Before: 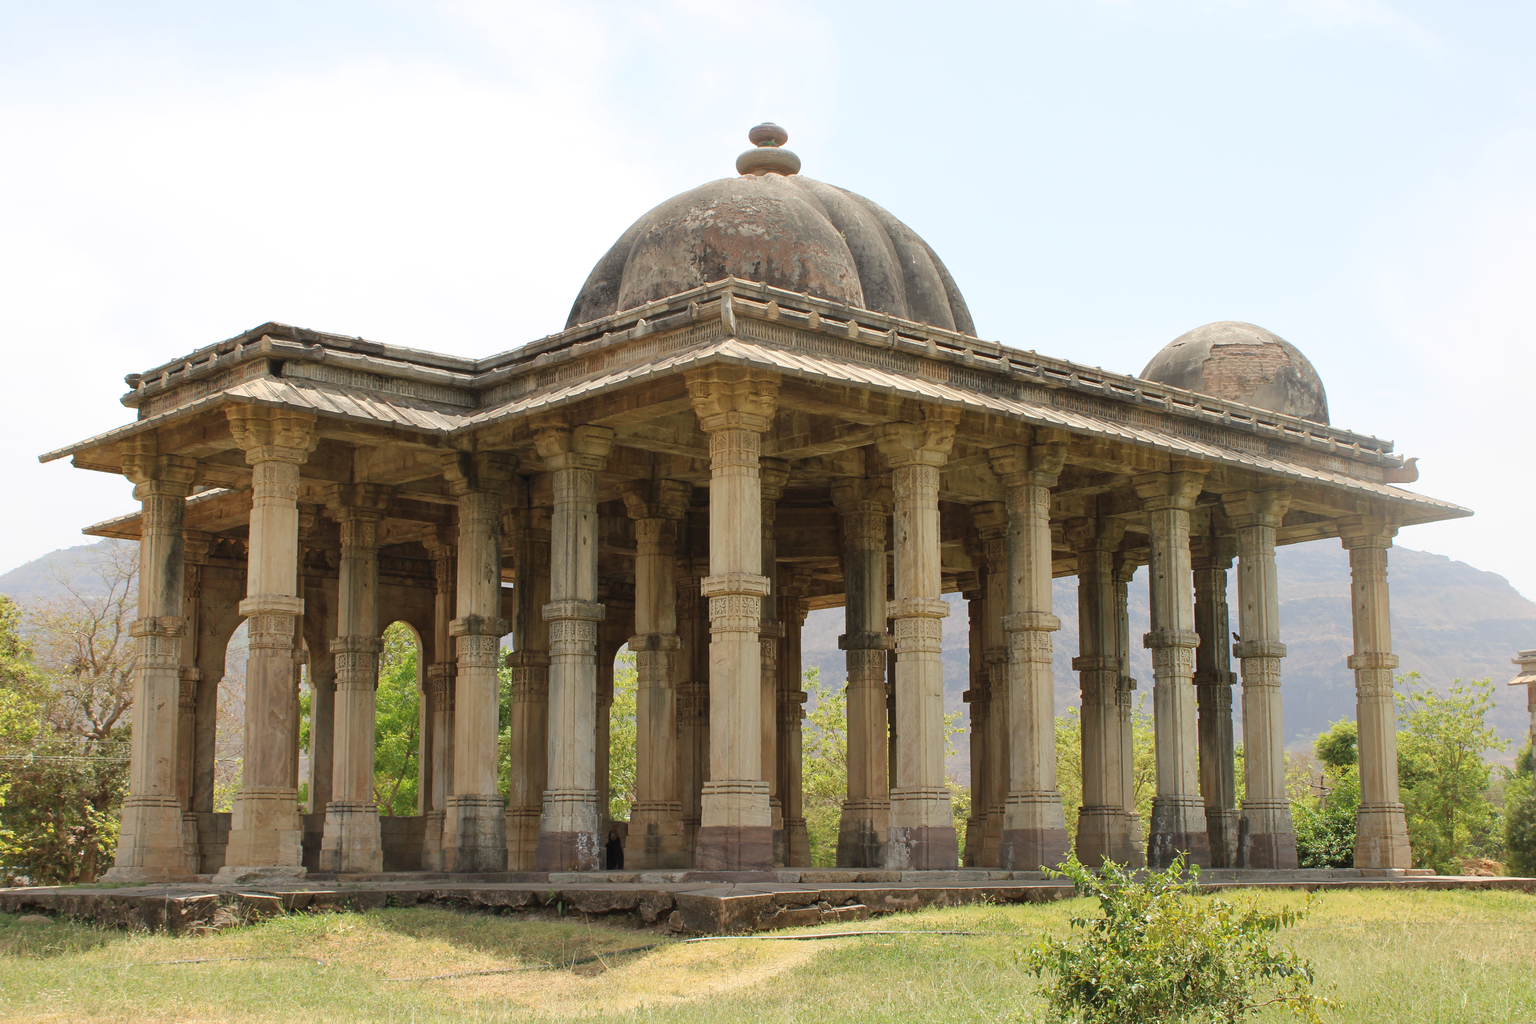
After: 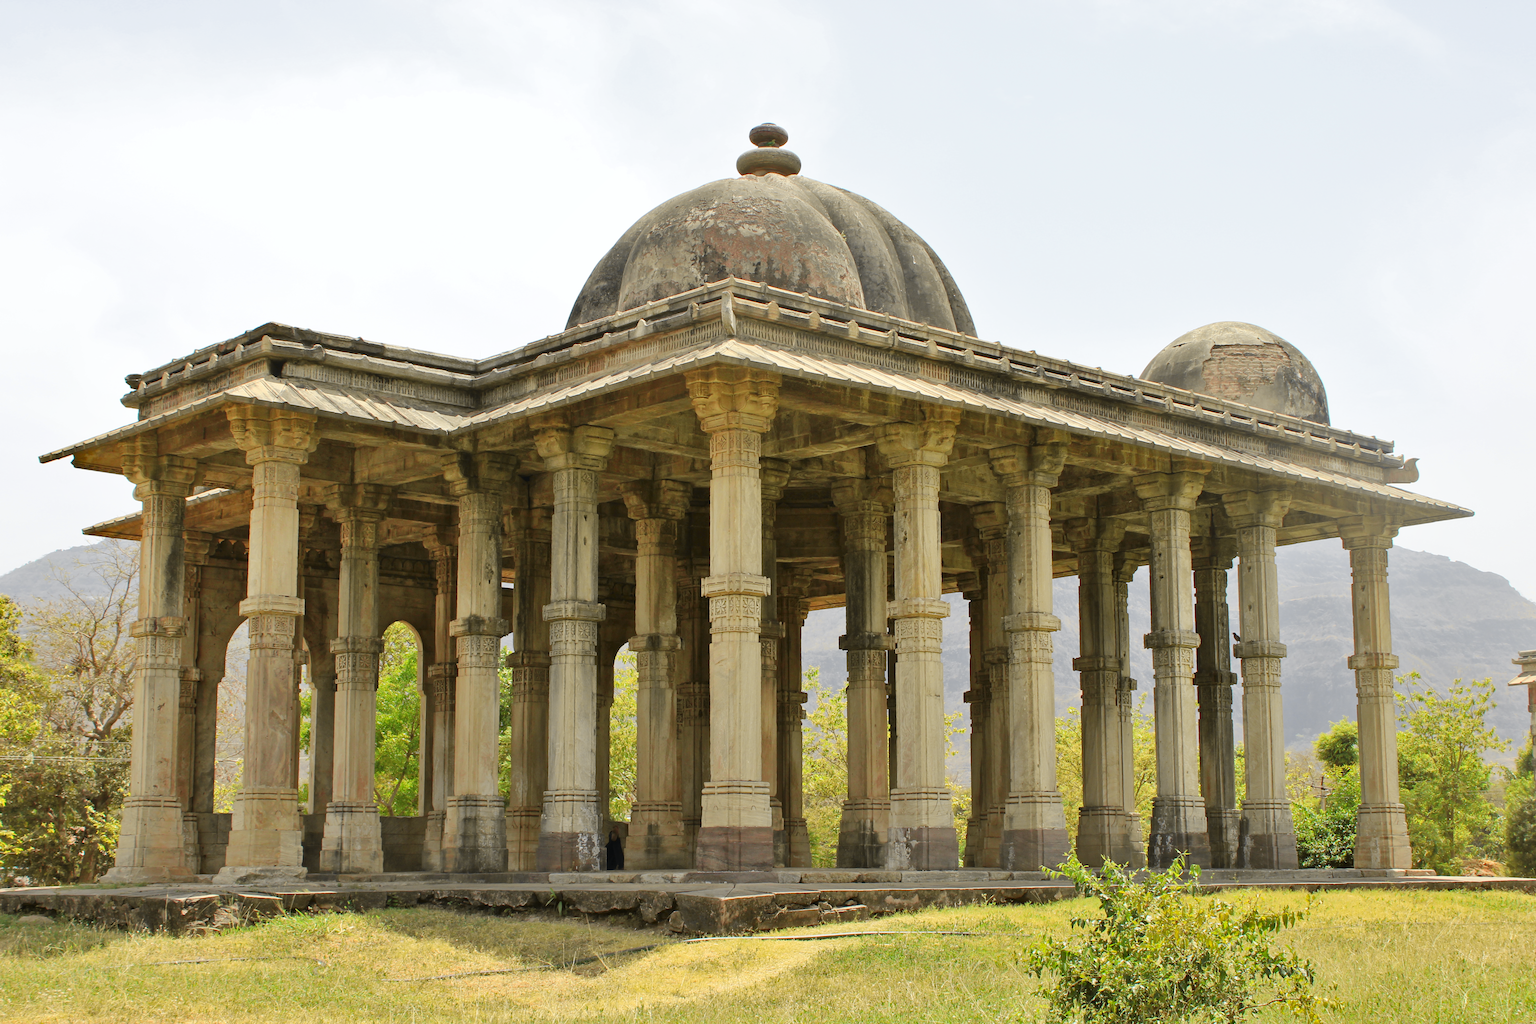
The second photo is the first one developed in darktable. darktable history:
shadows and highlights: soften with gaussian
tone curve: curves: ch0 [(0, 0) (0.071, 0.058) (0.266, 0.268) (0.498, 0.542) (0.766, 0.807) (1, 0.983)]; ch1 [(0, 0) (0.346, 0.307) (0.408, 0.387) (0.463, 0.465) (0.482, 0.493) (0.502, 0.499) (0.517, 0.505) (0.55, 0.554) (0.597, 0.61) (0.651, 0.698) (1, 1)]; ch2 [(0, 0) (0.346, 0.34) (0.434, 0.46) (0.485, 0.494) (0.5, 0.498) (0.509, 0.517) (0.526, 0.539) (0.583, 0.603) (0.625, 0.659) (1, 1)], color space Lab, independent channels, preserve colors none
exposure: exposure 0.081 EV, compensate highlight preservation false
